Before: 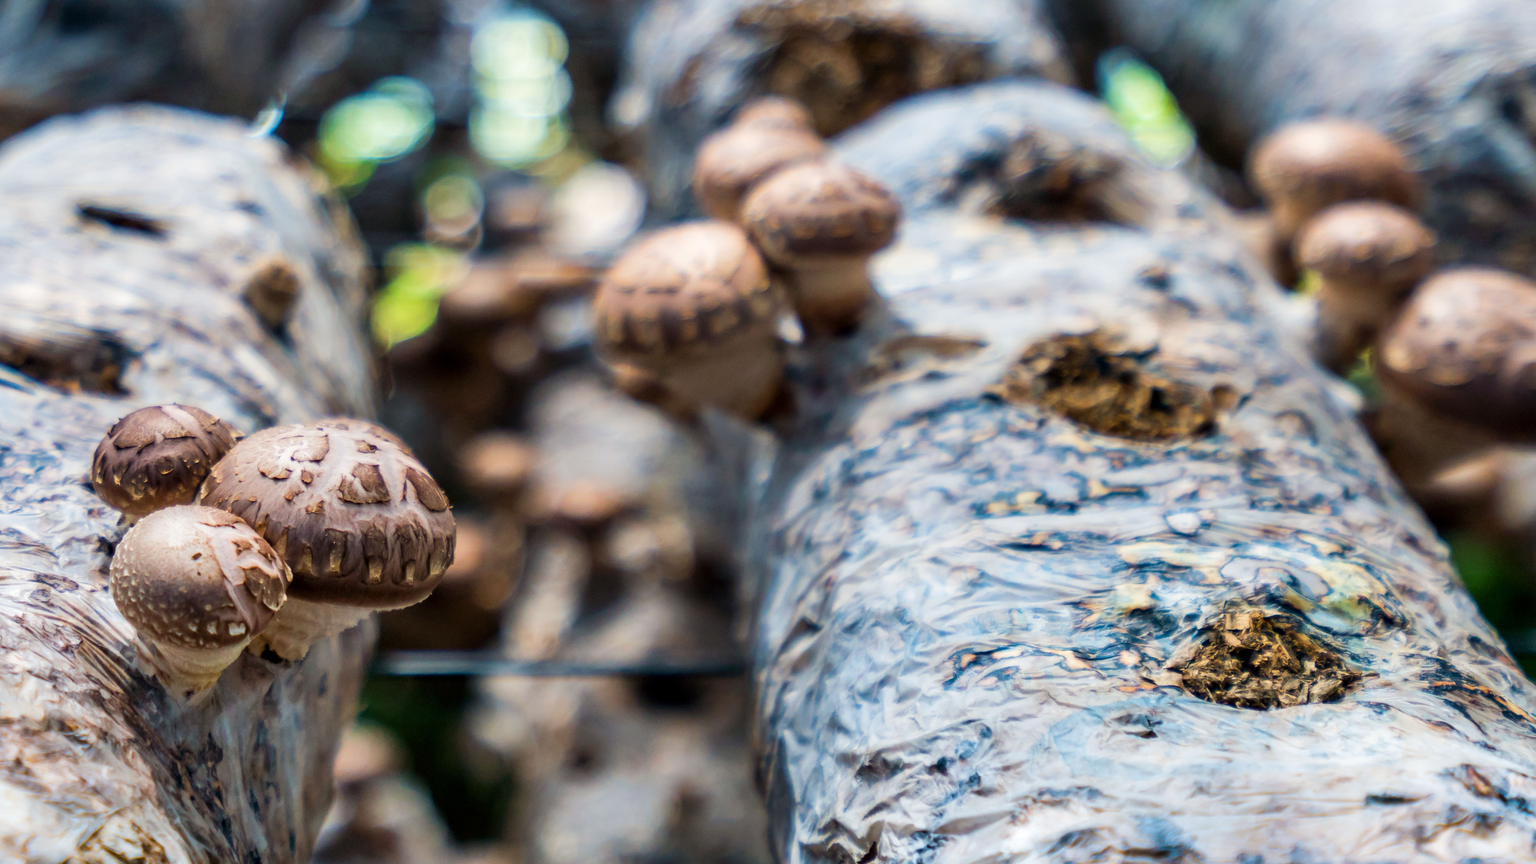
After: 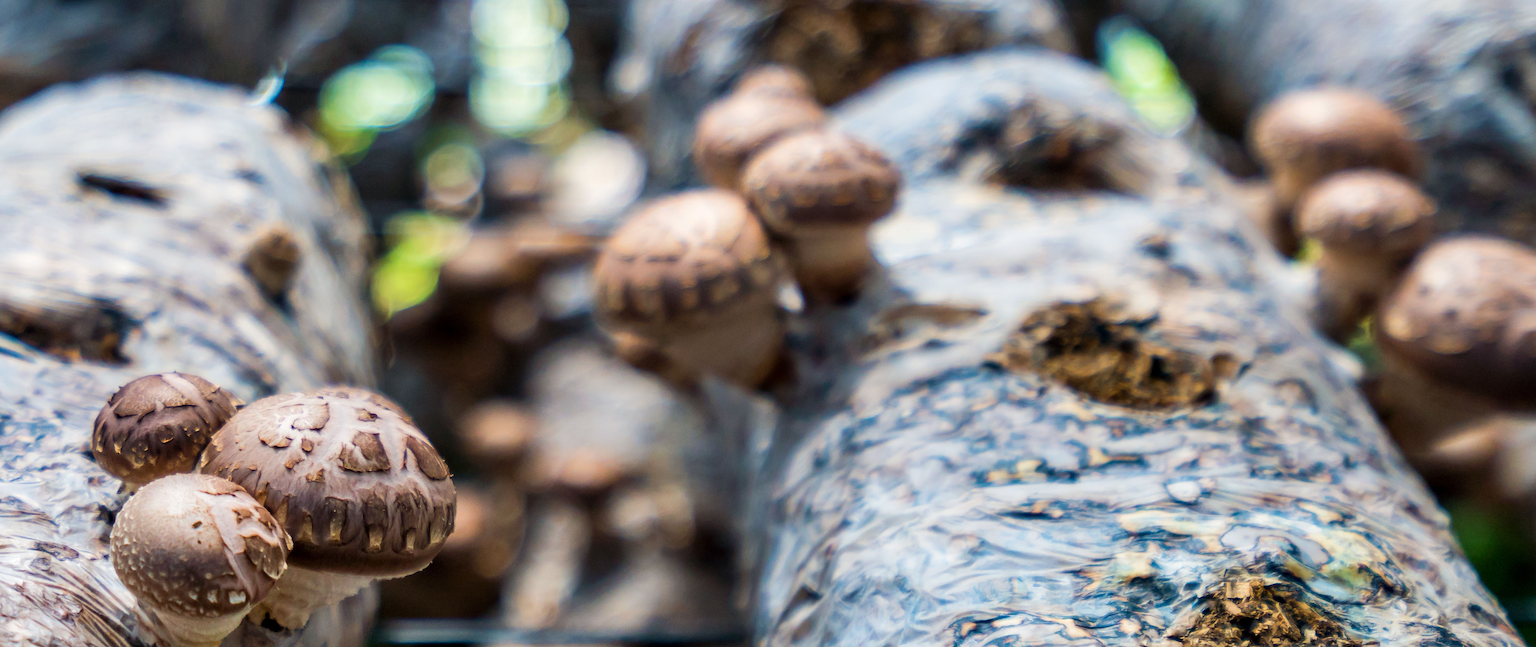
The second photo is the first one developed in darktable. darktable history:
crop: top 3.718%, bottom 21.331%
